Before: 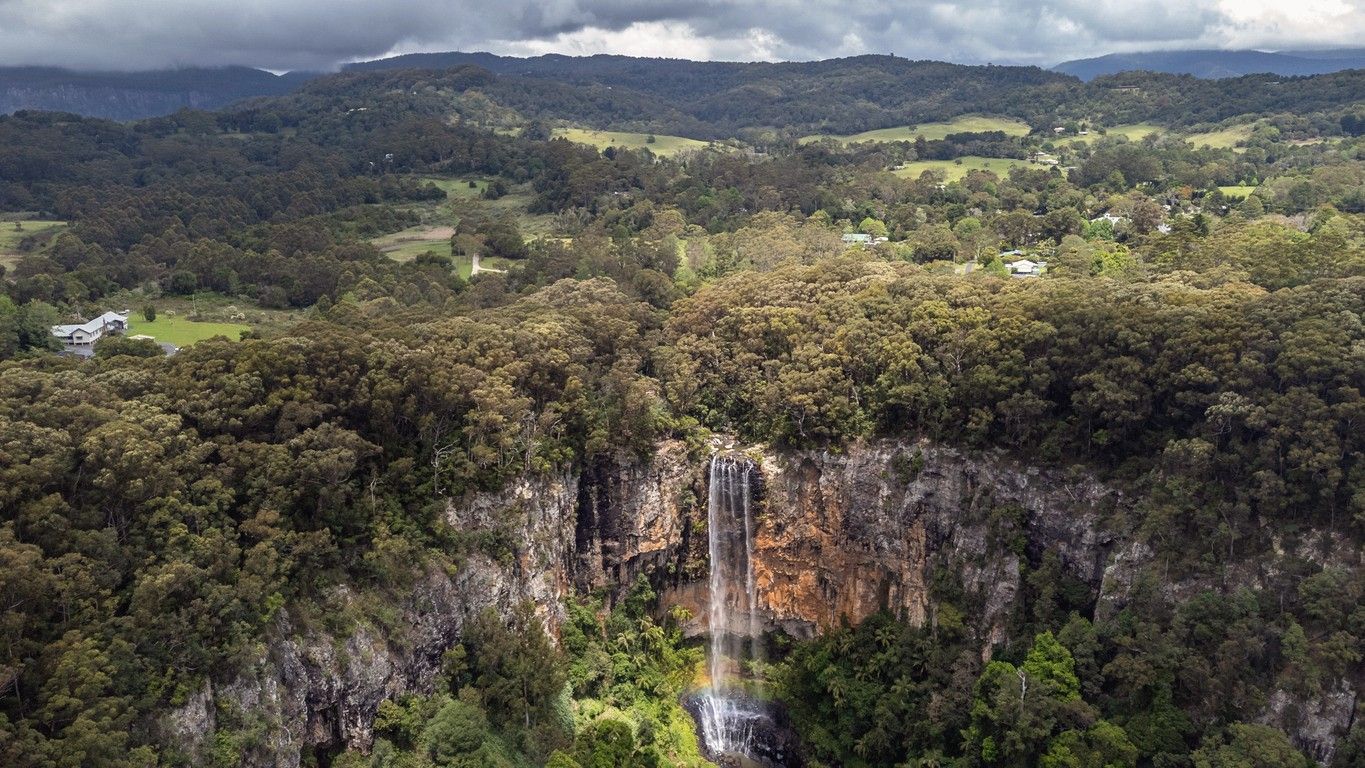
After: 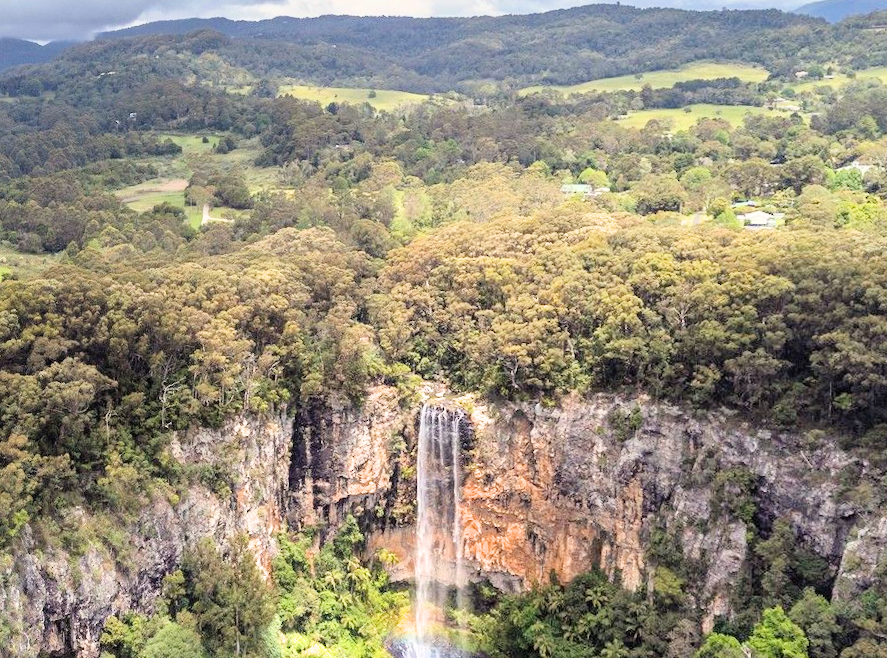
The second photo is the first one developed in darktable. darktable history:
exposure: exposure 2.003 EV, compensate highlight preservation false
white balance: red 1.009, blue 0.985
crop and rotate: left 12.648%, right 20.685%
rotate and perspective: rotation 1.69°, lens shift (vertical) -0.023, lens shift (horizontal) -0.291, crop left 0.025, crop right 0.988, crop top 0.092, crop bottom 0.842
filmic rgb: black relative exposure -7.65 EV, white relative exposure 4.56 EV, hardness 3.61, color science v6 (2022)
graduated density: on, module defaults
